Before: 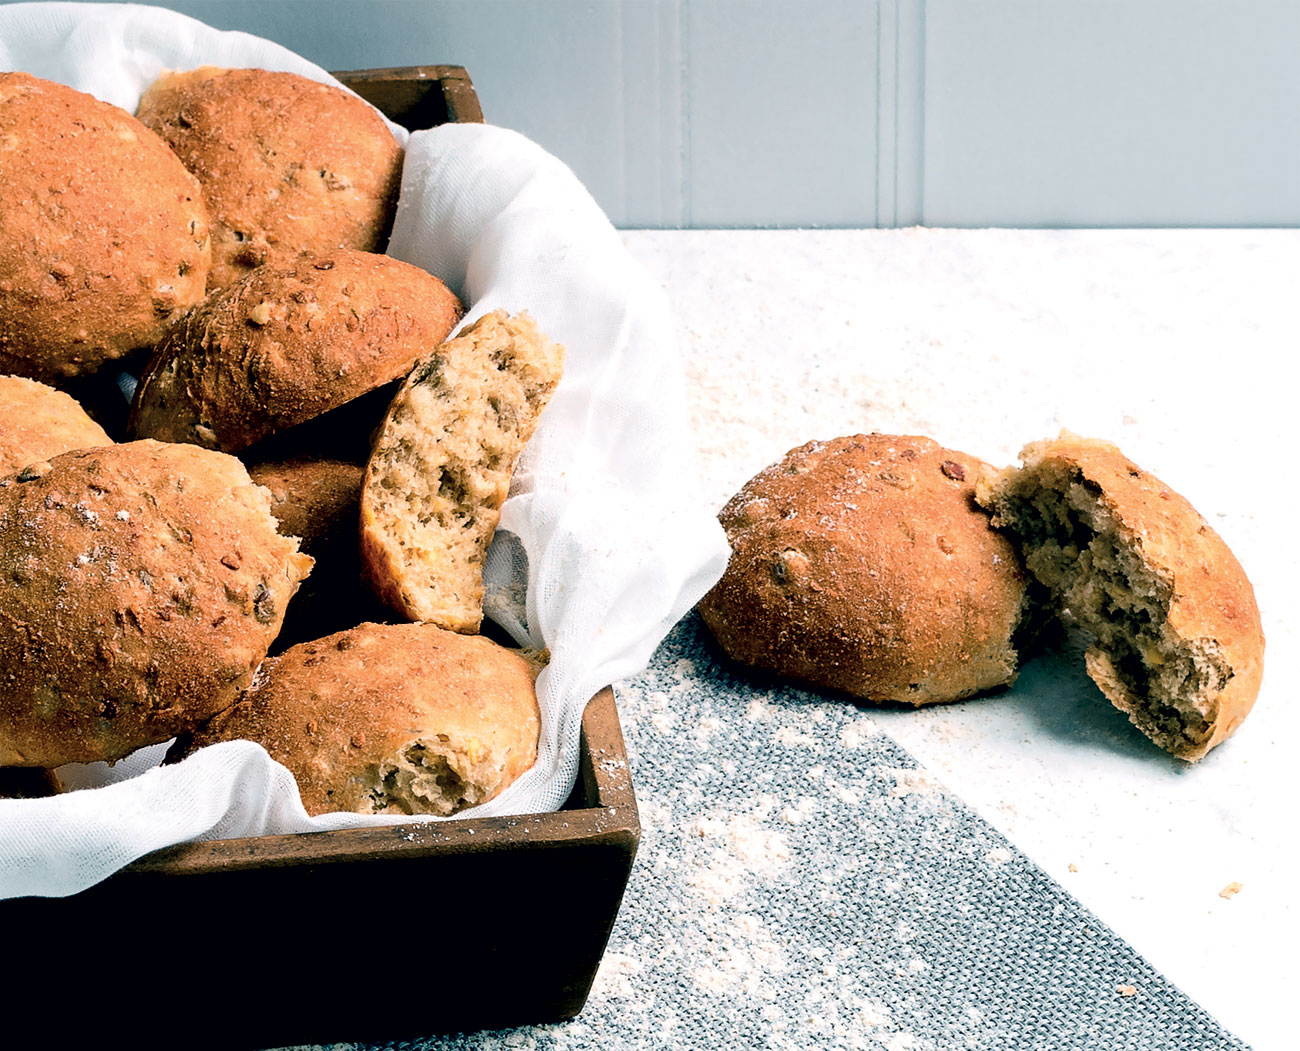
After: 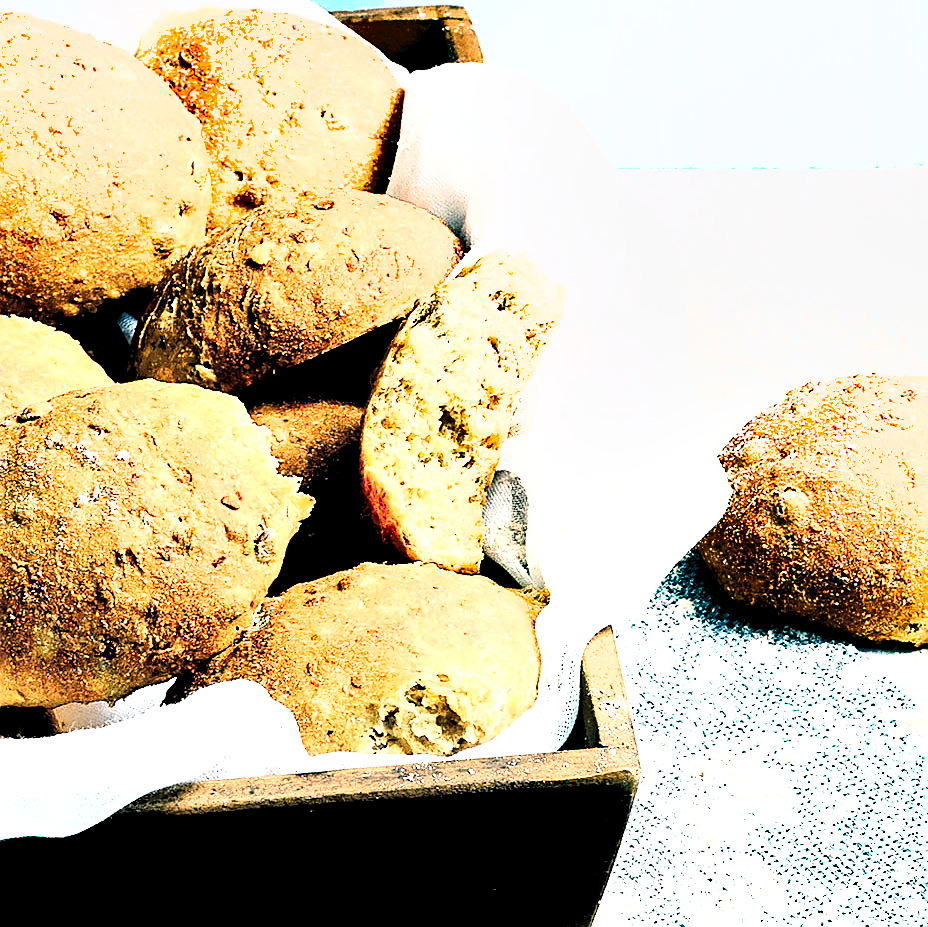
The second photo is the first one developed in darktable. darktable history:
exposure: black level correction 0, exposure 1.45 EV, compensate exposure bias true, compensate highlight preservation false
crop: top 5.803%, right 27.864%, bottom 5.804%
levels: levels [0.073, 0.497, 0.972]
shadows and highlights: shadows 60, soften with gaussian
sharpen: on, module defaults
base curve: curves: ch0 [(0, 0) (0.028, 0.03) (0.121, 0.232) (0.46, 0.748) (0.859, 0.968) (1, 1)]
